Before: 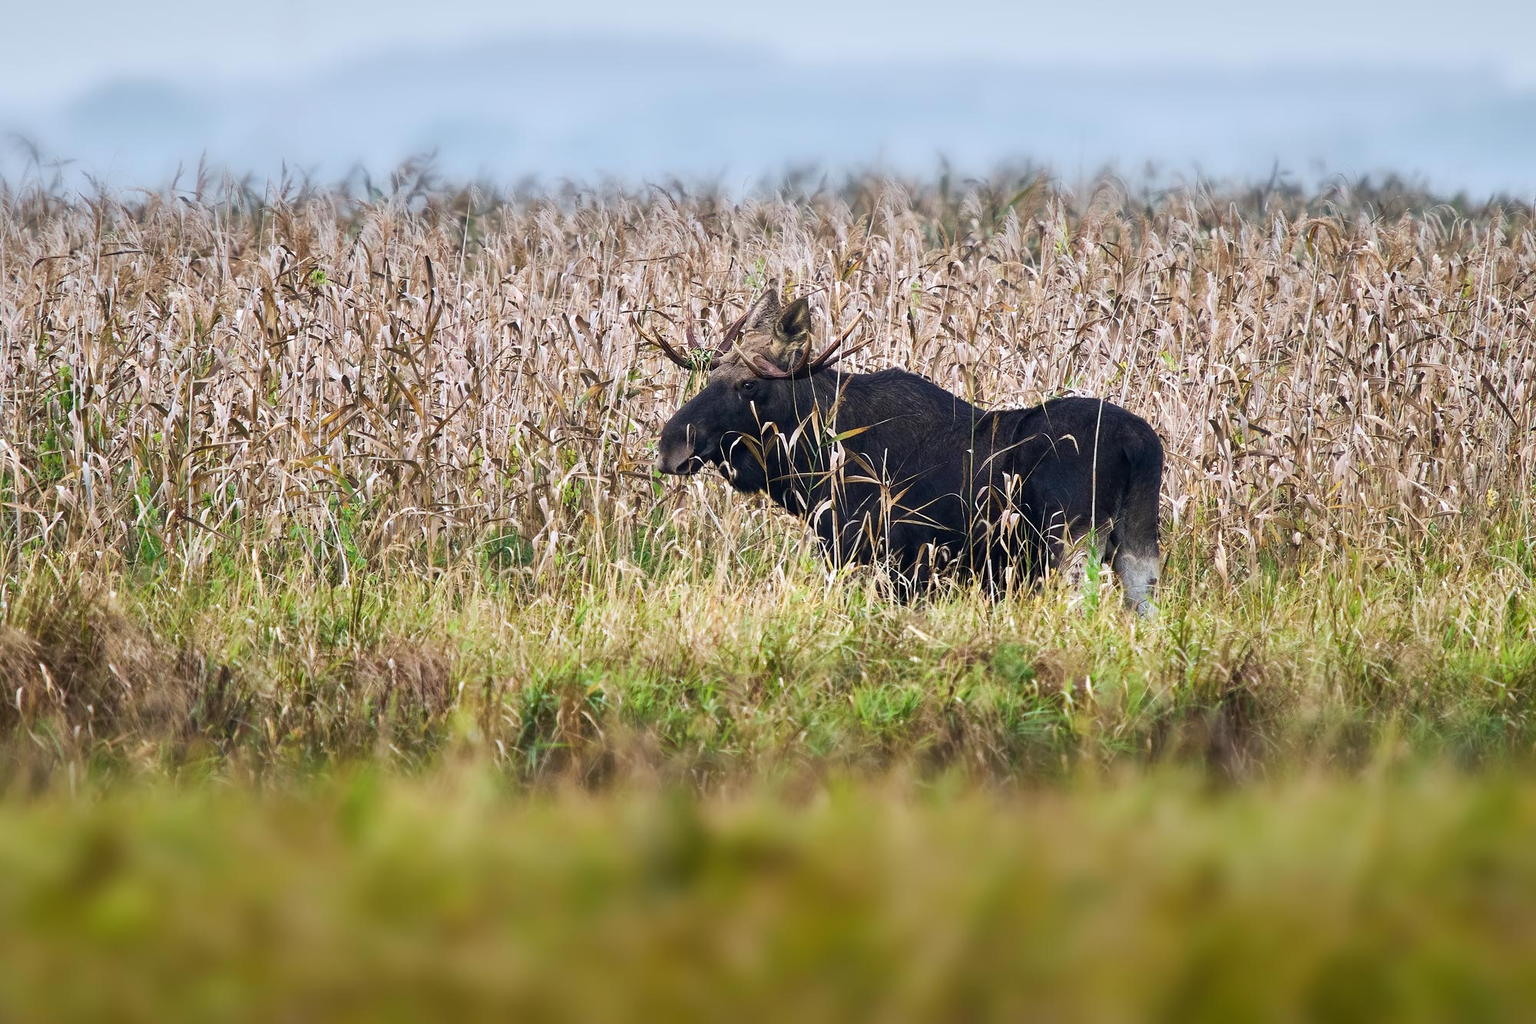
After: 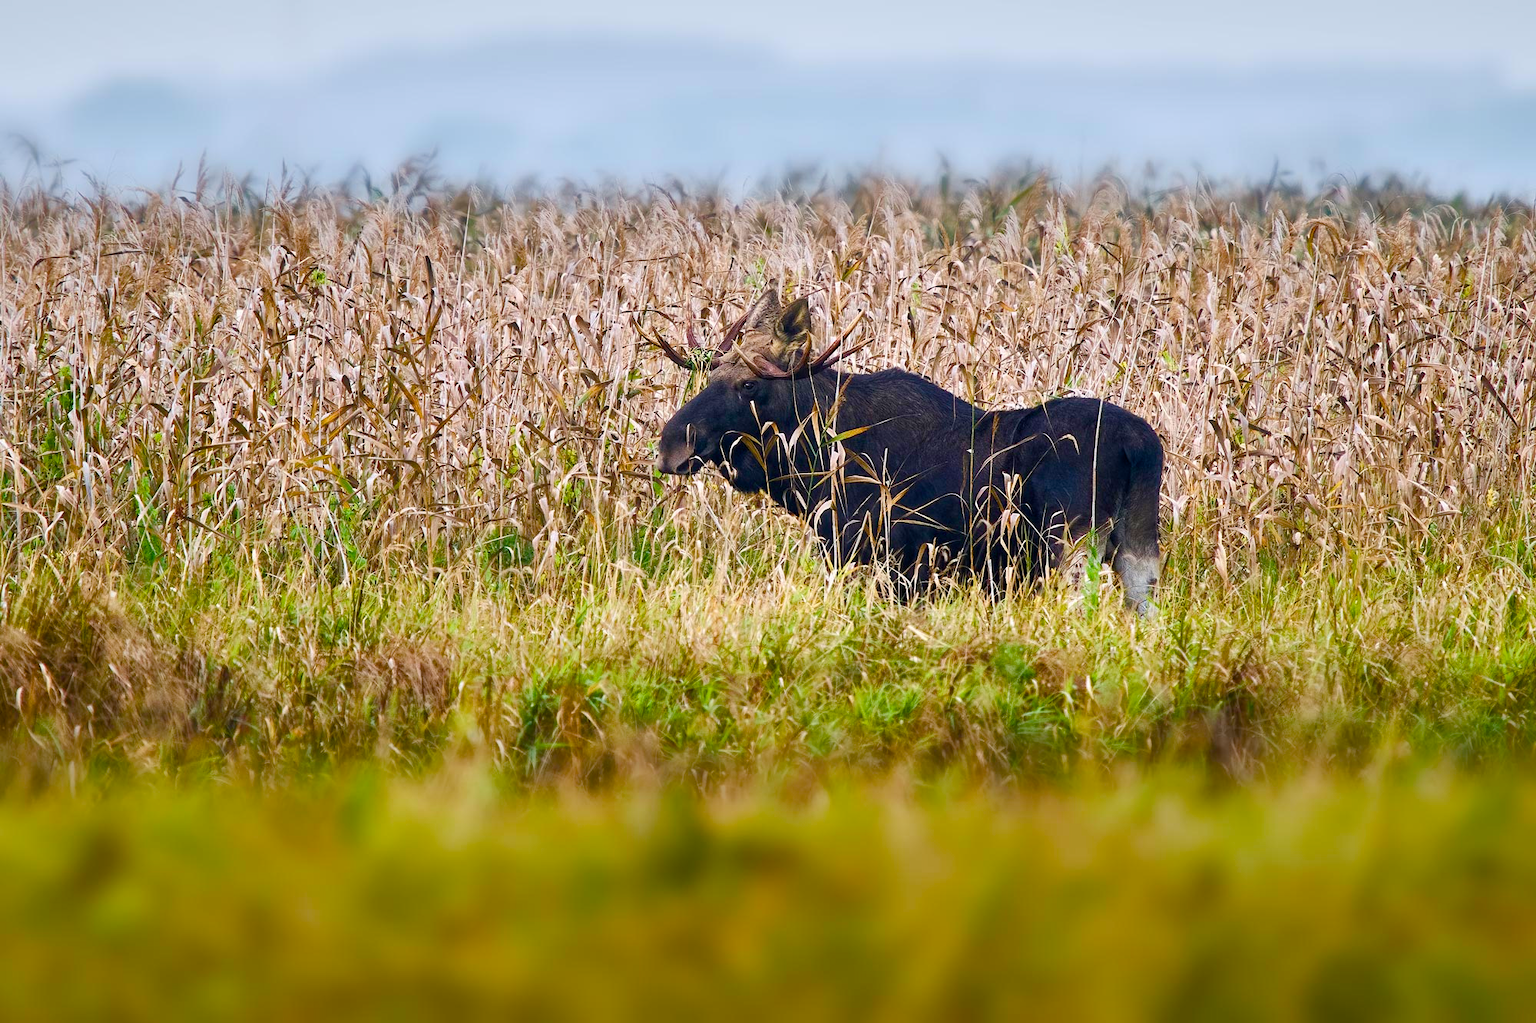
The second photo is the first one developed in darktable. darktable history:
color balance rgb: highlights gain › chroma 1.016%, highlights gain › hue 60.09°, linear chroma grading › global chroma 14.979%, perceptual saturation grading › global saturation 39.903%, perceptual saturation grading › highlights -50.309%, perceptual saturation grading › shadows 31.191%, global vibrance 19.626%
